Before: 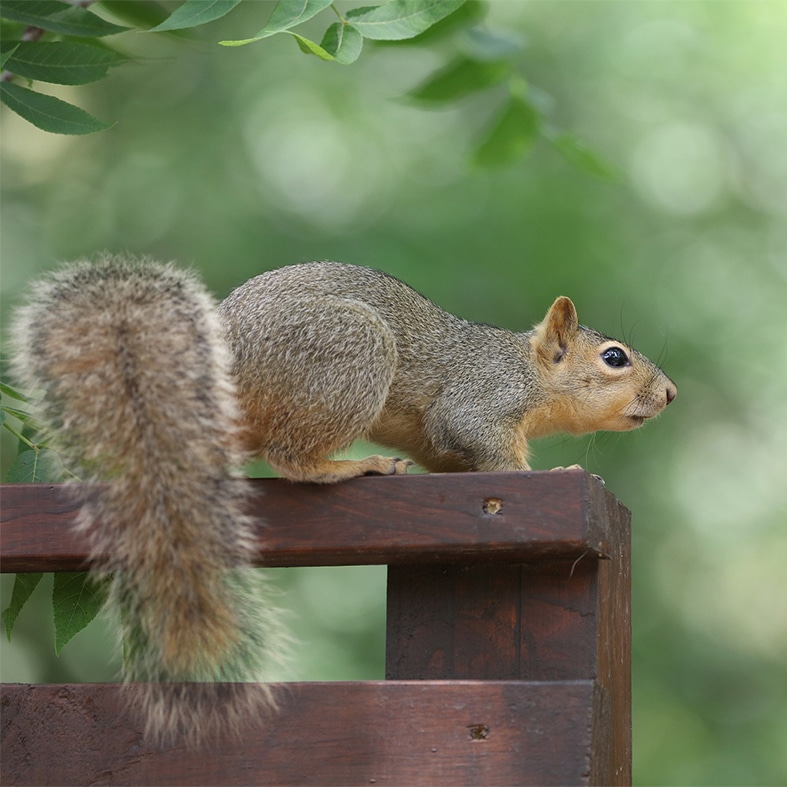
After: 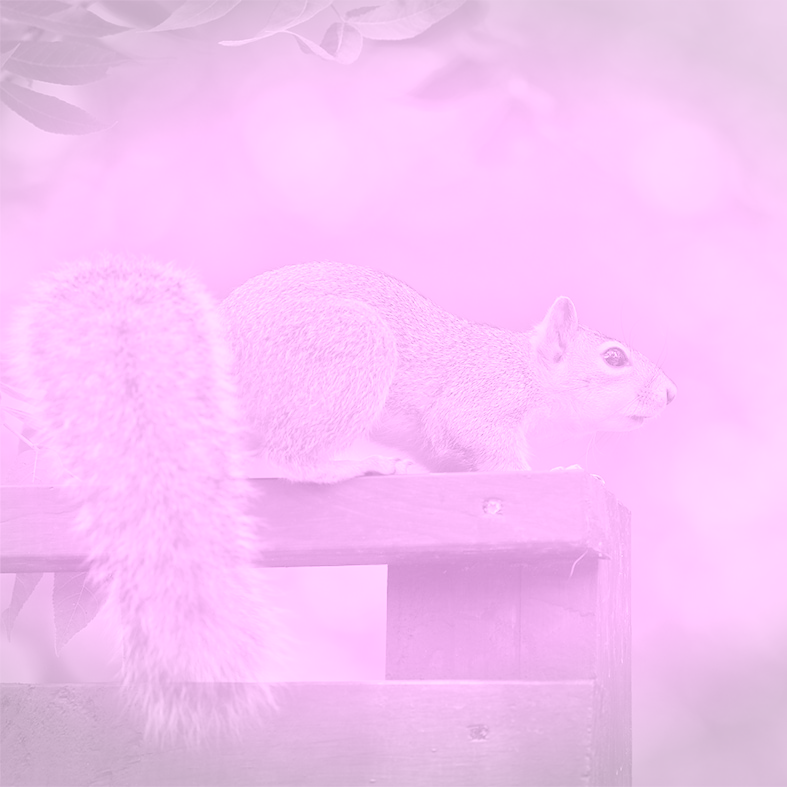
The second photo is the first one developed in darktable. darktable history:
tone equalizer: -7 EV 0.15 EV, -6 EV 0.6 EV, -5 EV 1.15 EV, -4 EV 1.33 EV, -3 EV 1.15 EV, -2 EV 0.6 EV, -1 EV 0.15 EV, mask exposure compensation -0.5 EV
colorize: hue 331.2°, saturation 75%, source mix 30.28%, lightness 70.52%, version 1
vignetting: fall-off start 100%, brightness -0.282, width/height ratio 1.31
